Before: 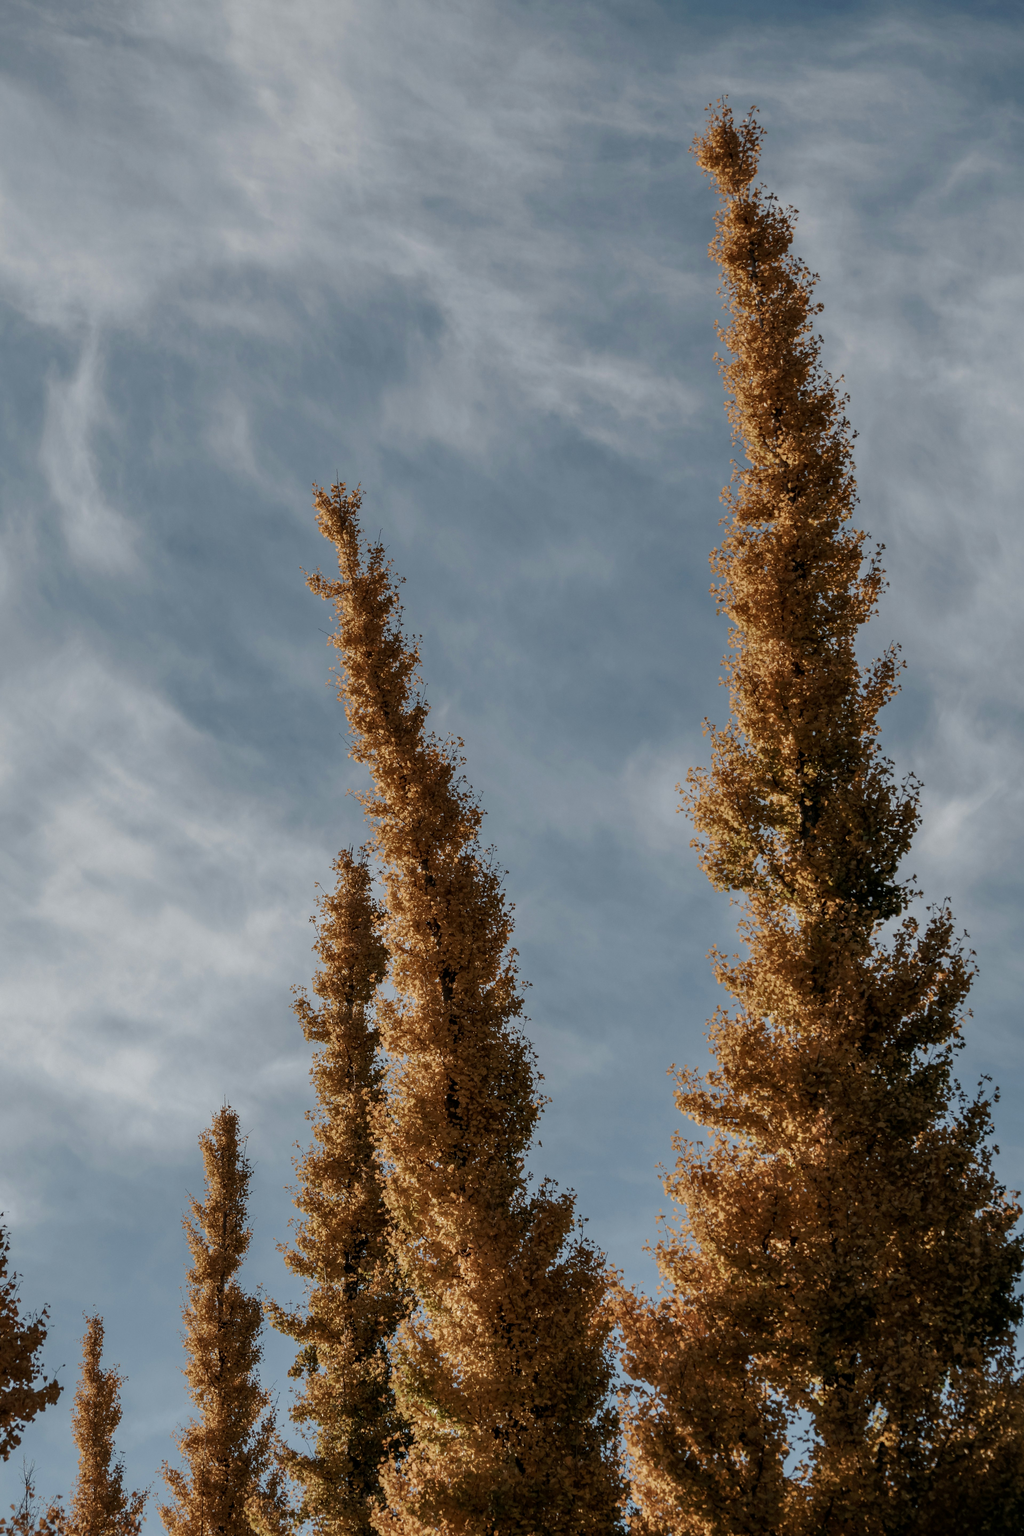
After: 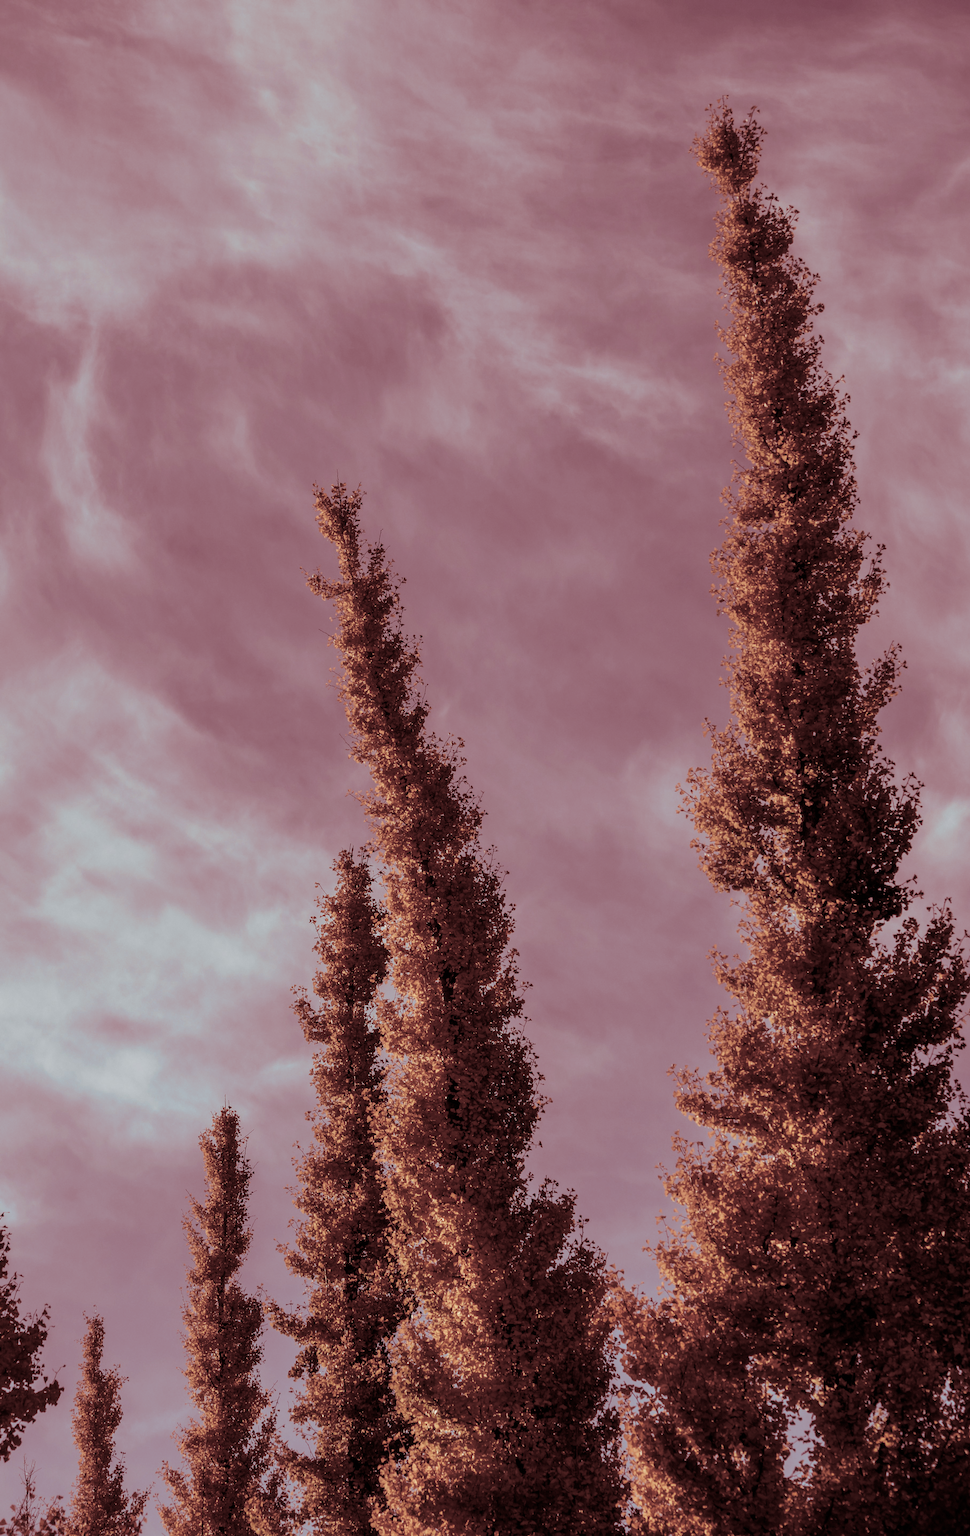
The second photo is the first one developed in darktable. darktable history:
crop and rotate: right 5.167%
split-toning: highlights › saturation 0, balance -61.83
